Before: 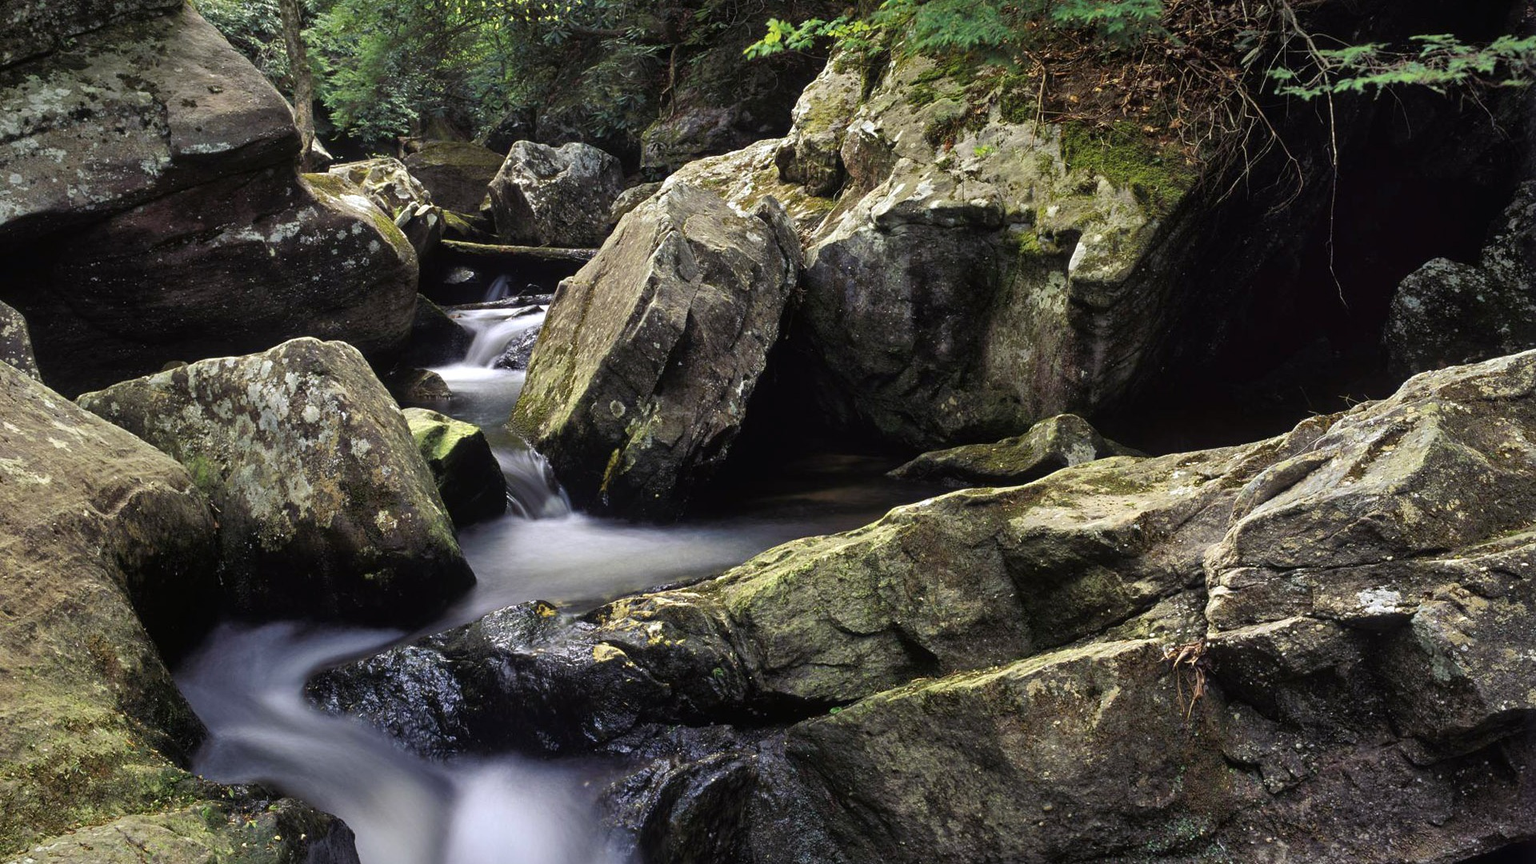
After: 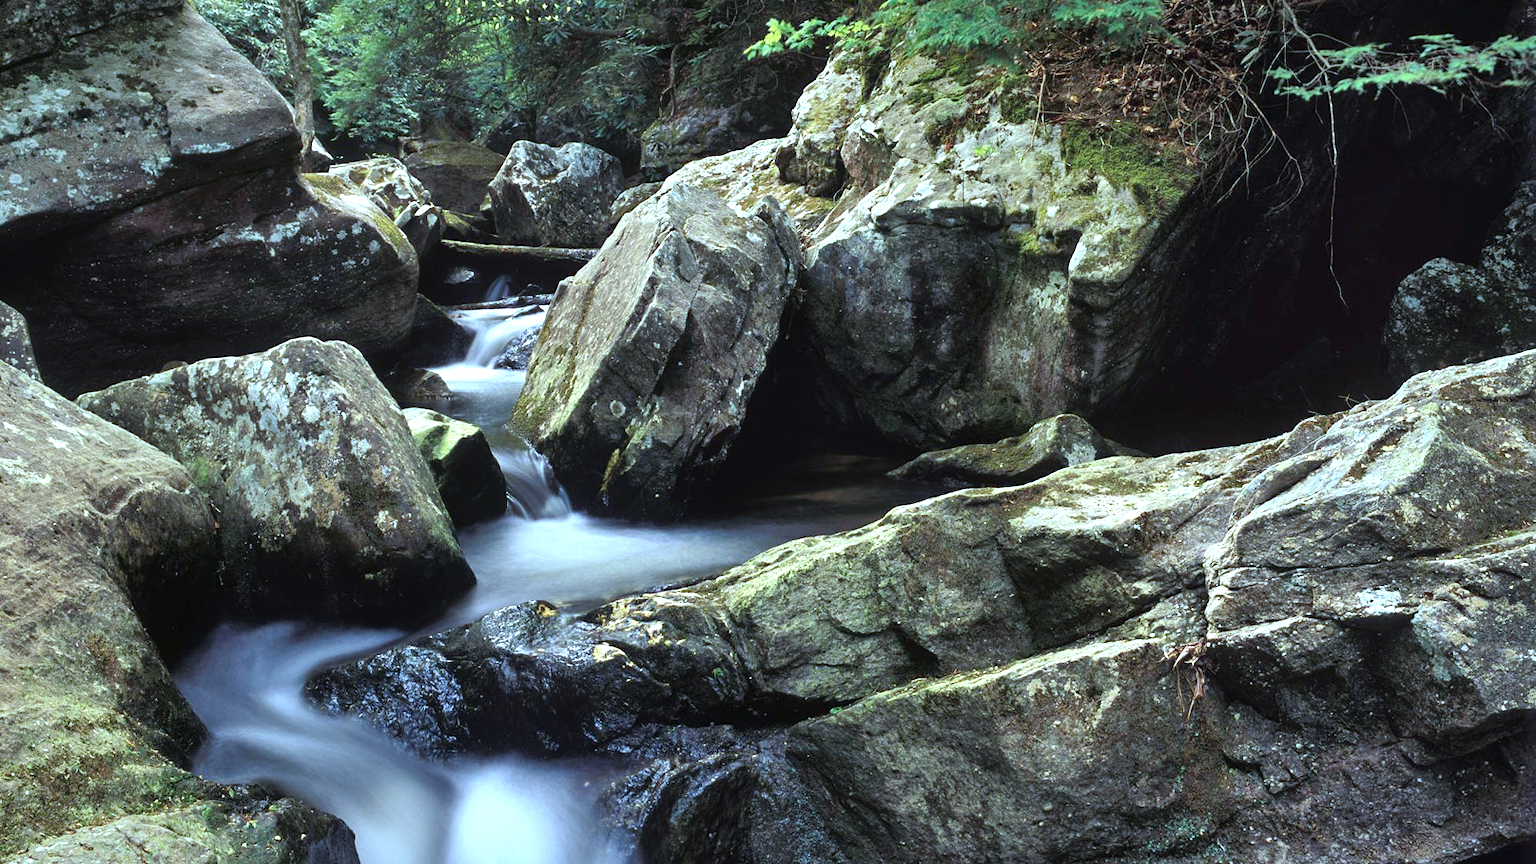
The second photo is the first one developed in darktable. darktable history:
exposure: black level correction 0, exposure 0.698 EV, compensate highlight preservation false
color correction: highlights a* -10.64, highlights b* -19.21
